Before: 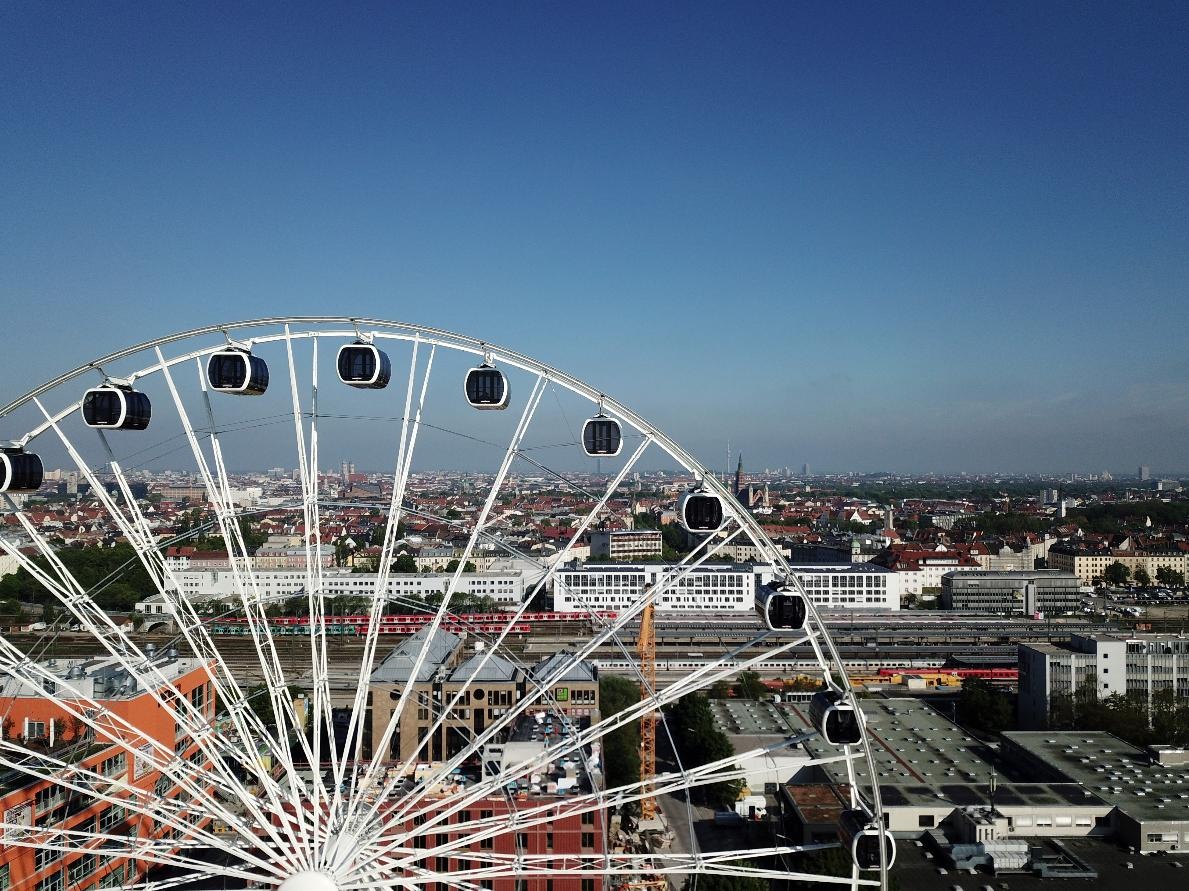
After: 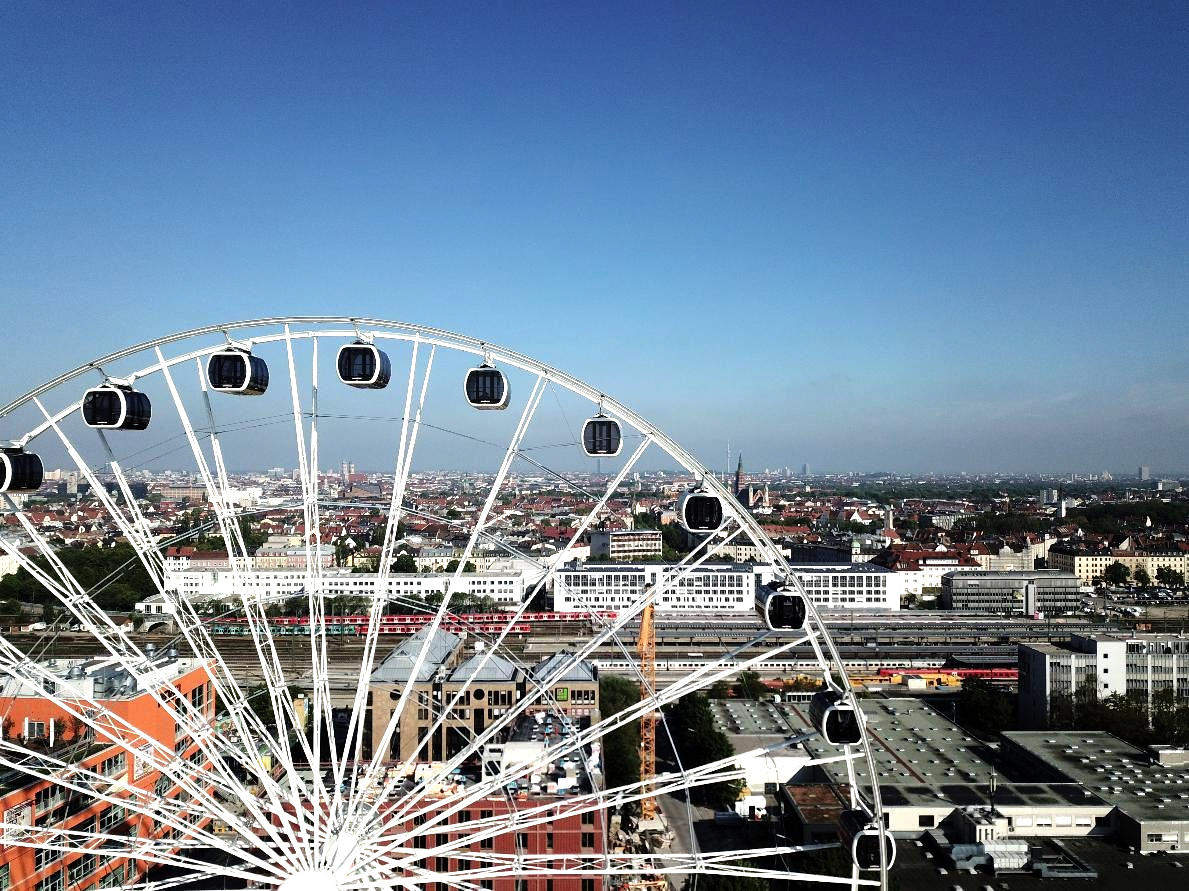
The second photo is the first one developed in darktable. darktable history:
tone equalizer: -8 EV -0.758 EV, -7 EV -0.702 EV, -6 EV -0.561 EV, -5 EV -0.409 EV, -3 EV 0.387 EV, -2 EV 0.6 EV, -1 EV 0.696 EV, +0 EV 0.738 EV
